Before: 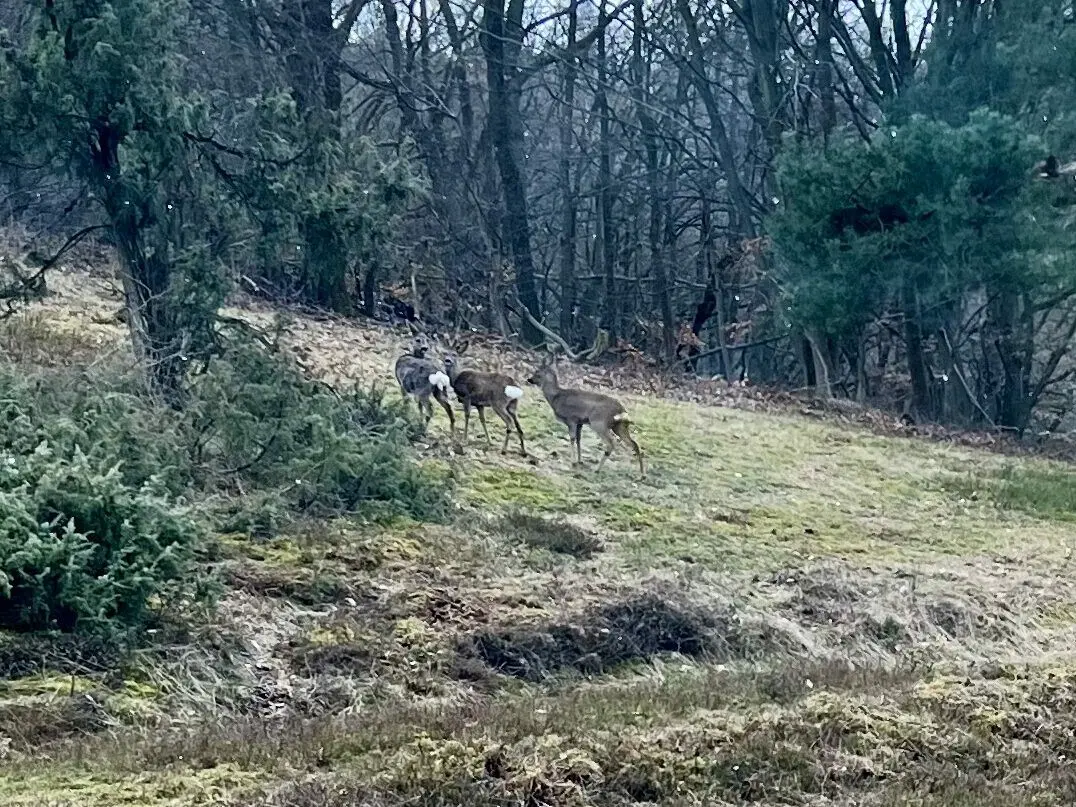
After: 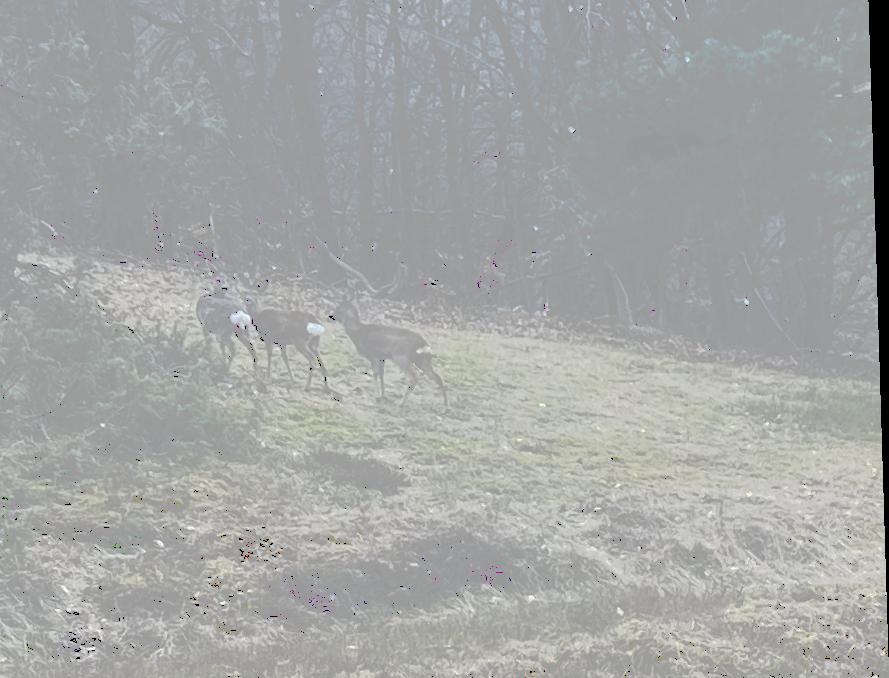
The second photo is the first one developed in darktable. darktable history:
tone curve: curves: ch0 [(0, 0) (0.003, 0.626) (0.011, 0.626) (0.025, 0.63) (0.044, 0.631) (0.069, 0.632) (0.1, 0.636) (0.136, 0.637) (0.177, 0.641) (0.224, 0.642) (0.277, 0.646) (0.335, 0.649) (0.399, 0.661) (0.468, 0.679) (0.543, 0.702) (0.623, 0.732) (0.709, 0.769) (0.801, 0.804) (0.898, 0.847) (1, 1)], preserve colors none
rotate and perspective: rotation -1.75°, automatic cropping off
crop: left 19.159%, top 9.58%, bottom 9.58%
